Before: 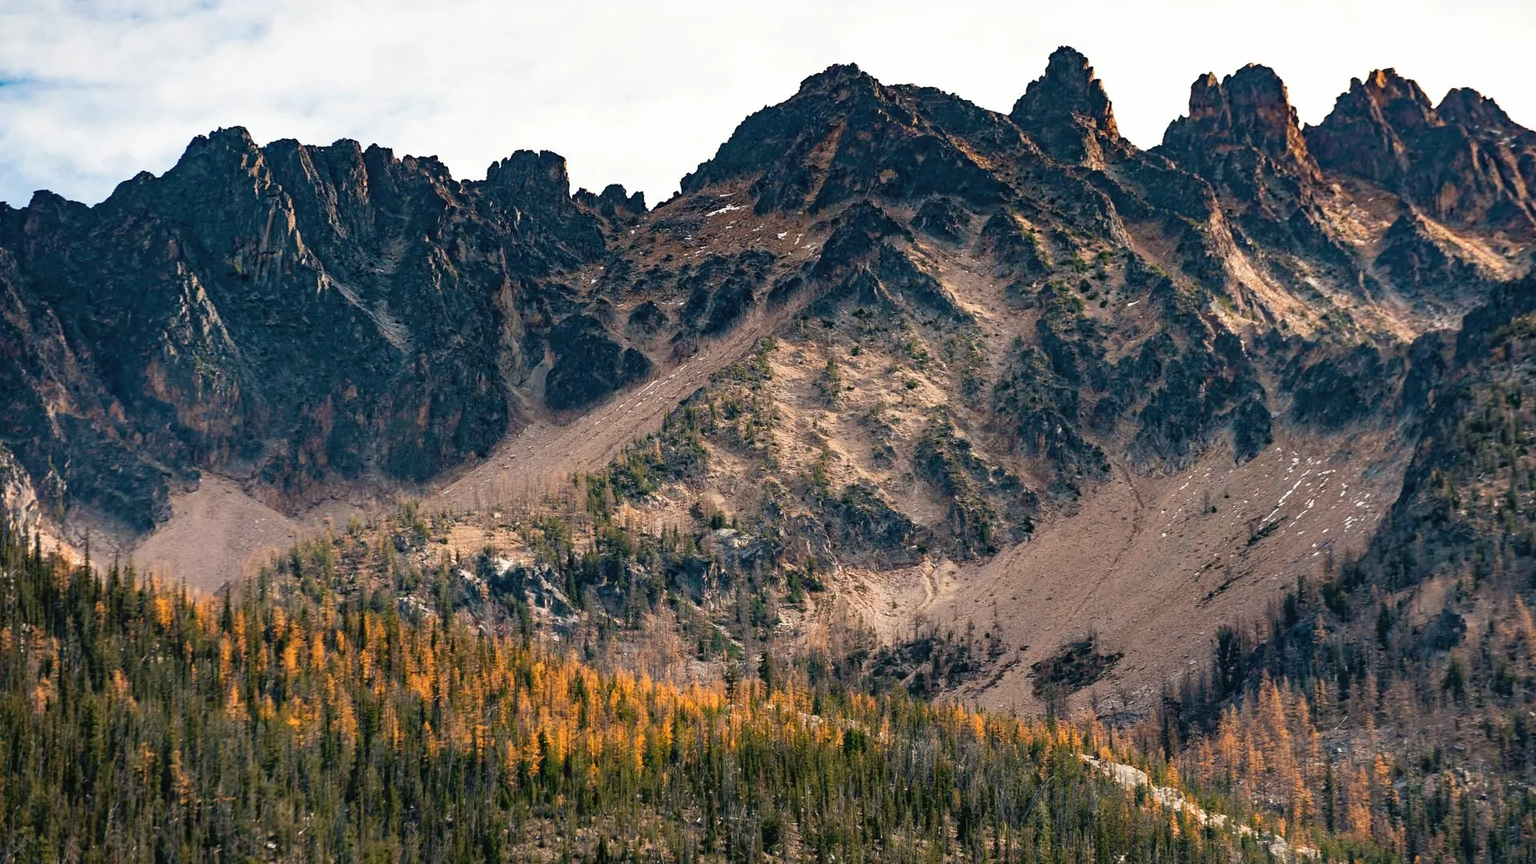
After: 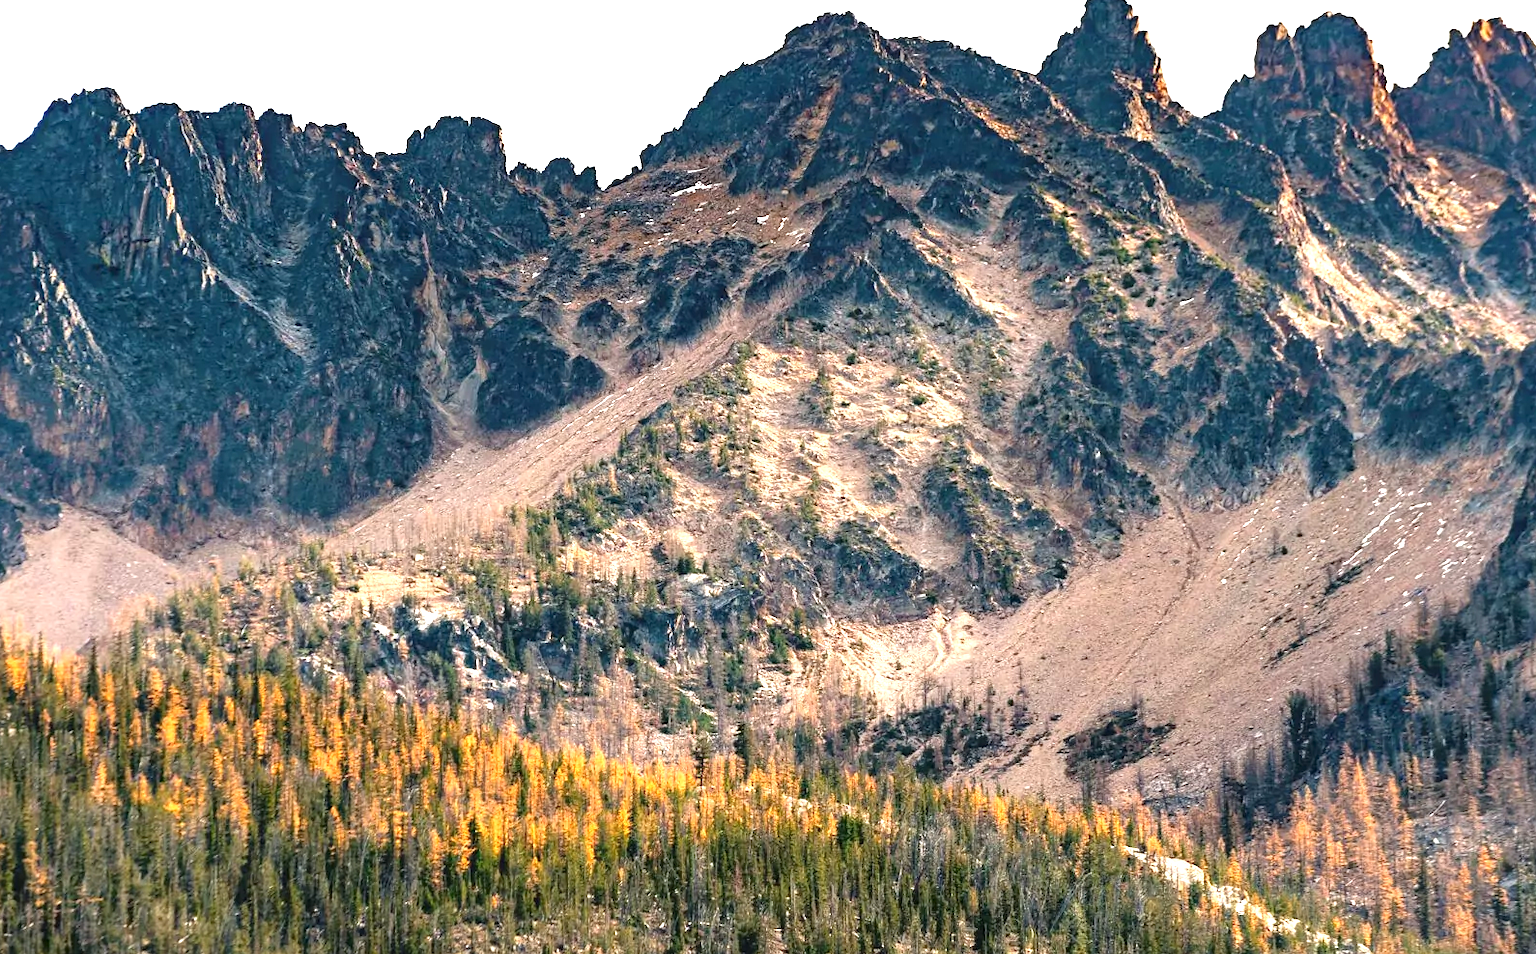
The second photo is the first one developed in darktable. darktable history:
crop: left 9.807%, top 6.259%, right 7.334%, bottom 2.177%
exposure: exposure 1.2 EV, compensate highlight preservation false
